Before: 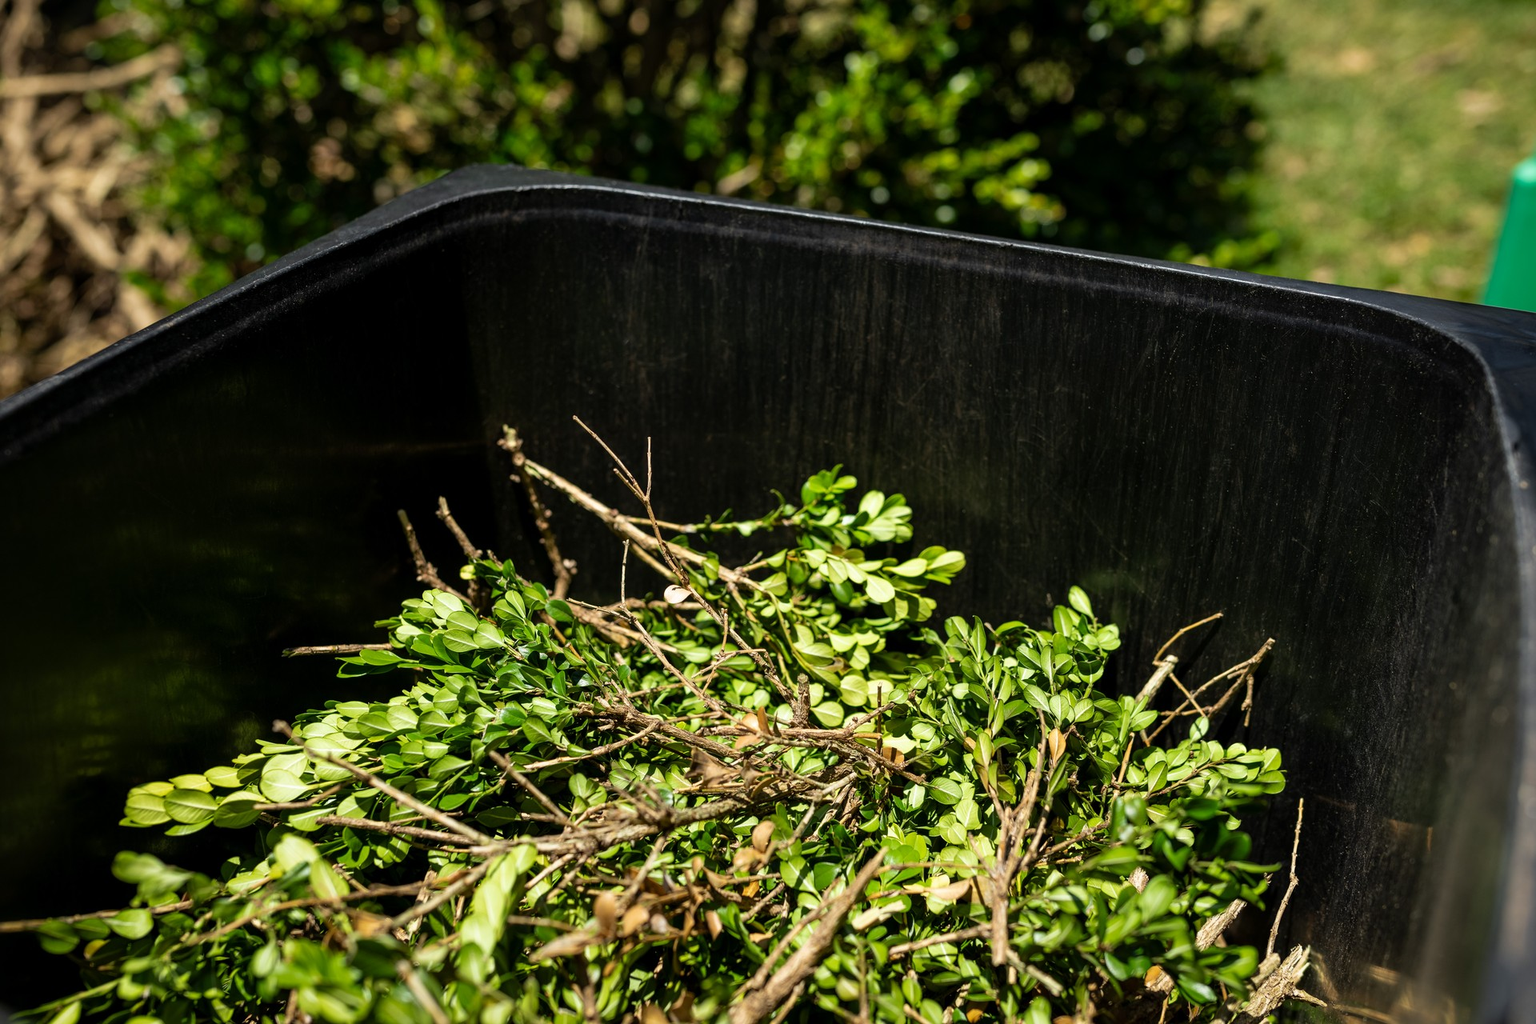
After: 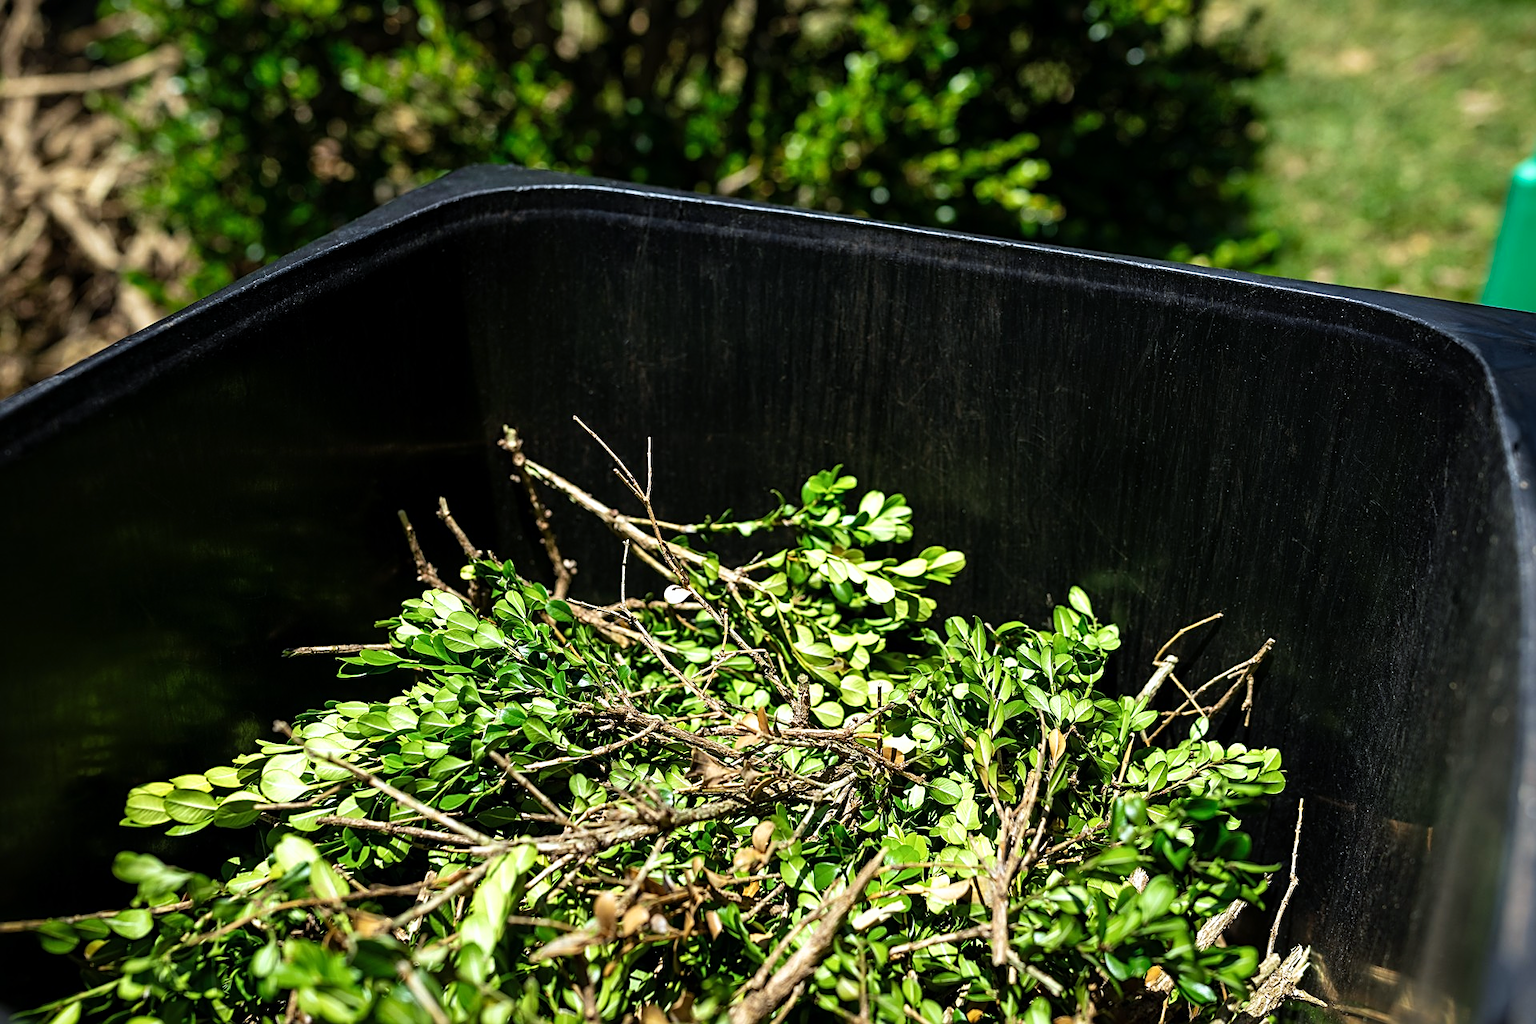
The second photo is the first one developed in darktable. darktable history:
color calibration: x 0.37, y 0.382, temperature 4313.32 K
tone curve: curves: ch0 [(0, 0) (0.003, 0.002) (0.011, 0.009) (0.025, 0.021) (0.044, 0.037) (0.069, 0.058) (0.1, 0.083) (0.136, 0.122) (0.177, 0.165) (0.224, 0.216) (0.277, 0.277) (0.335, 0.344) (0.399, 0.418) (0.468, 0.499) (0.543, 0.586) (0.623, 0.679) (0.709, 0.779) (0.801, 0.877) (0.898, 0.977) (1, 1)], preserve colors none
sharpen: on, module defaults
